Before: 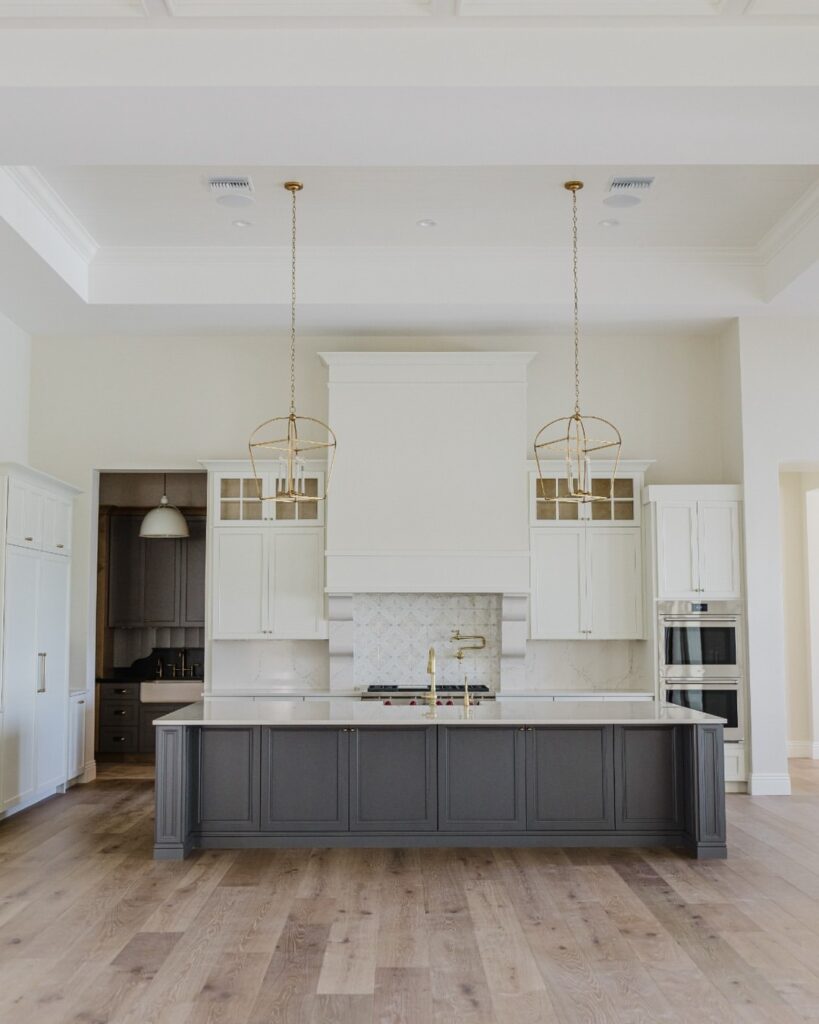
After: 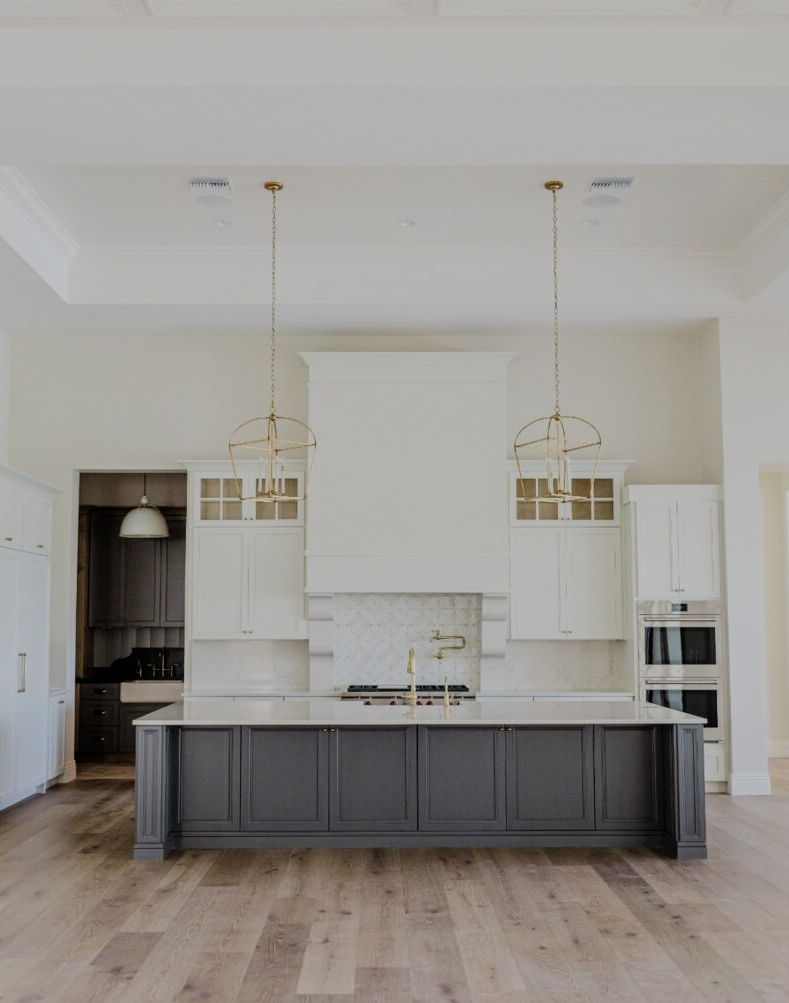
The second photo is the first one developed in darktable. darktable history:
filmic rgb: black relative exposure -7.65 EV, white relative exposure 4.56 EV, hardness 3.61
crop and rotate: left 2.52%, right 1.111%, bottom 2.036%
